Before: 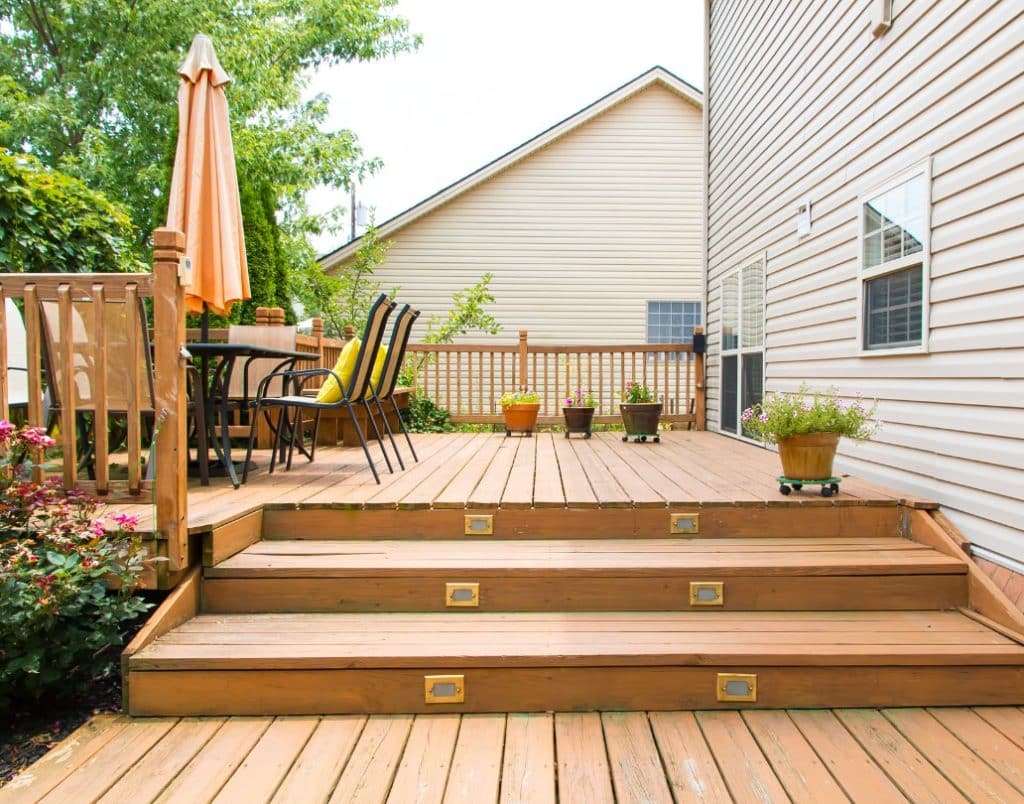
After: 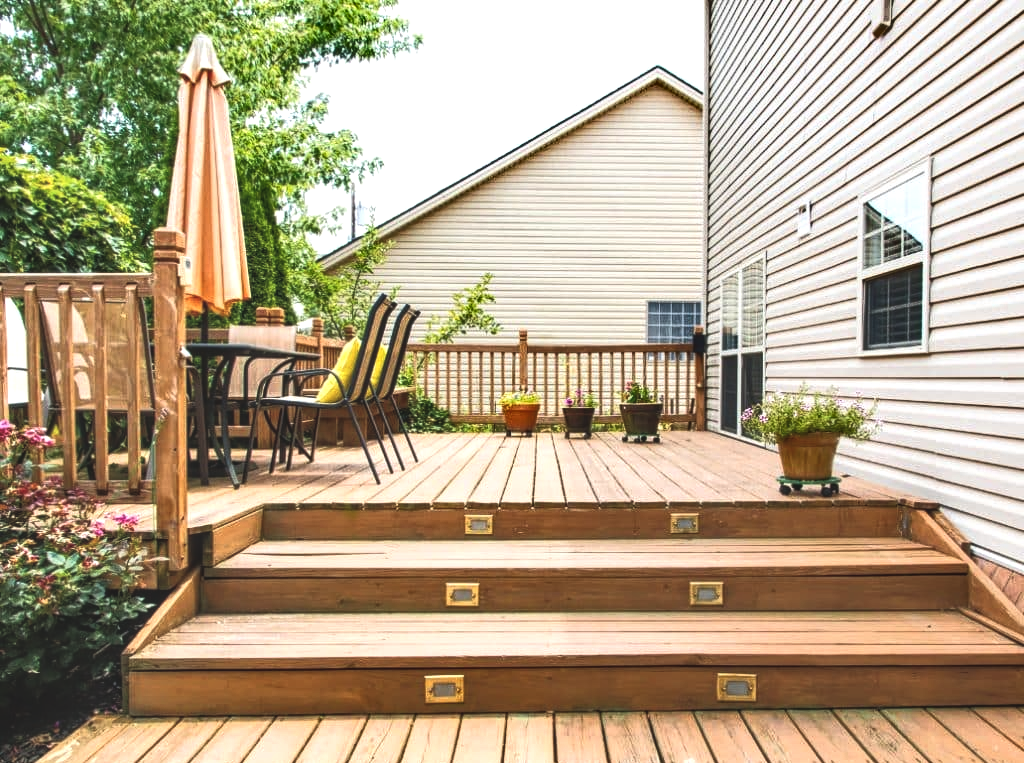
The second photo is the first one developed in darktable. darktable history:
crop and rotate: top 0%, bottom 5.097%
shadows and highlights: shadows 25, highlights -48, soften with gaussian
exposure: black level correction -0.028, compensate highlight preservation false
base curve: curves: ch0 [(0, 0) (0.257, 0.25) (0.482, 0.586) (0.757, 0.871) (1, 1)]
local contrast: highlights 100%, shadows 100%, detail 200%, midtone range 0.2
